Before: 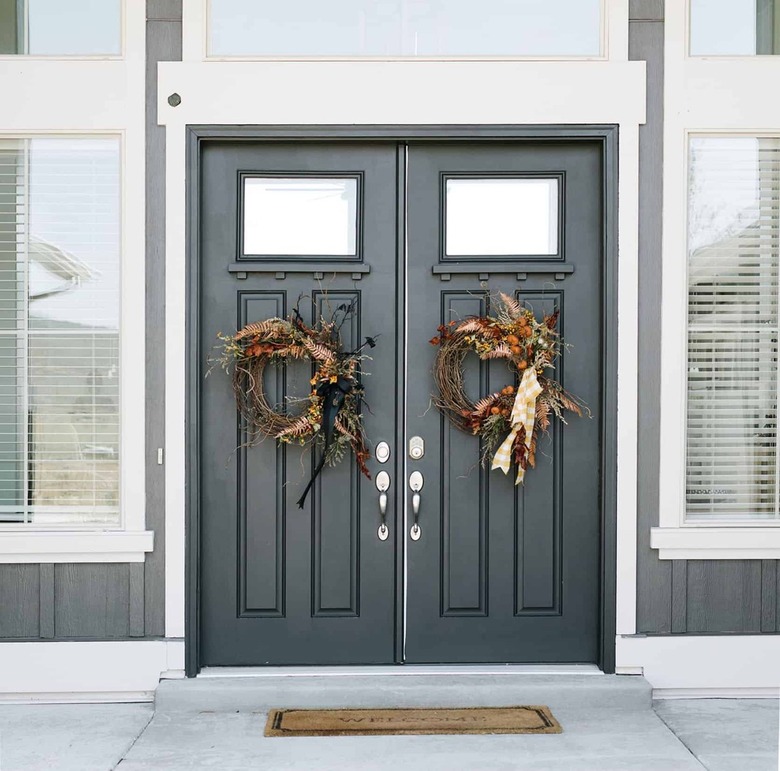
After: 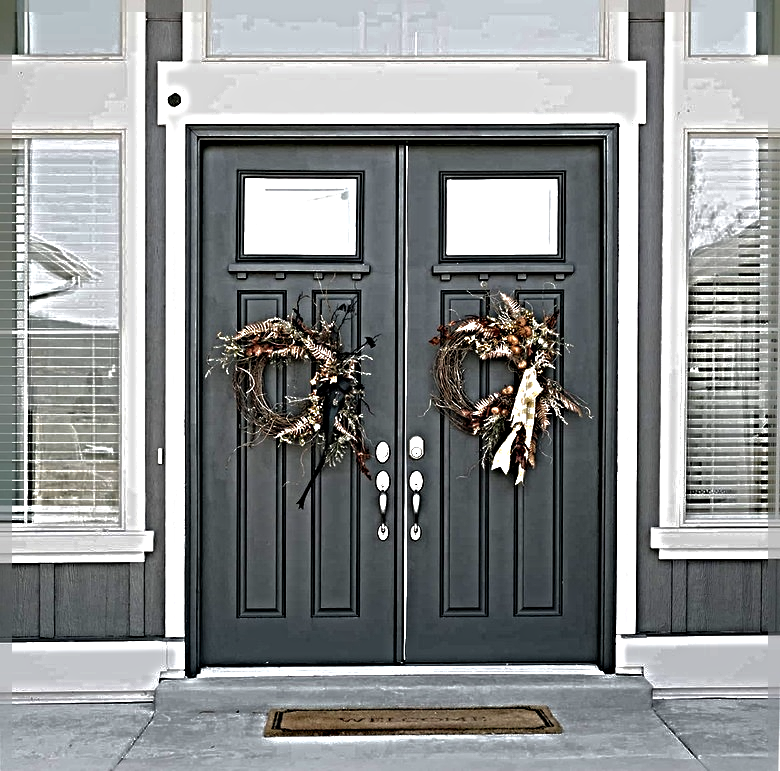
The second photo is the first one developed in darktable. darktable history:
sharpen: radius 6.3, amount 1.8, threshold 0
base curve: curves: ch0 [(0, 0) (0.826, 0.587) (1, 1)]
exposure: black level correction -0.008, exposure 0.067 EV, compensate highlight preservation false
